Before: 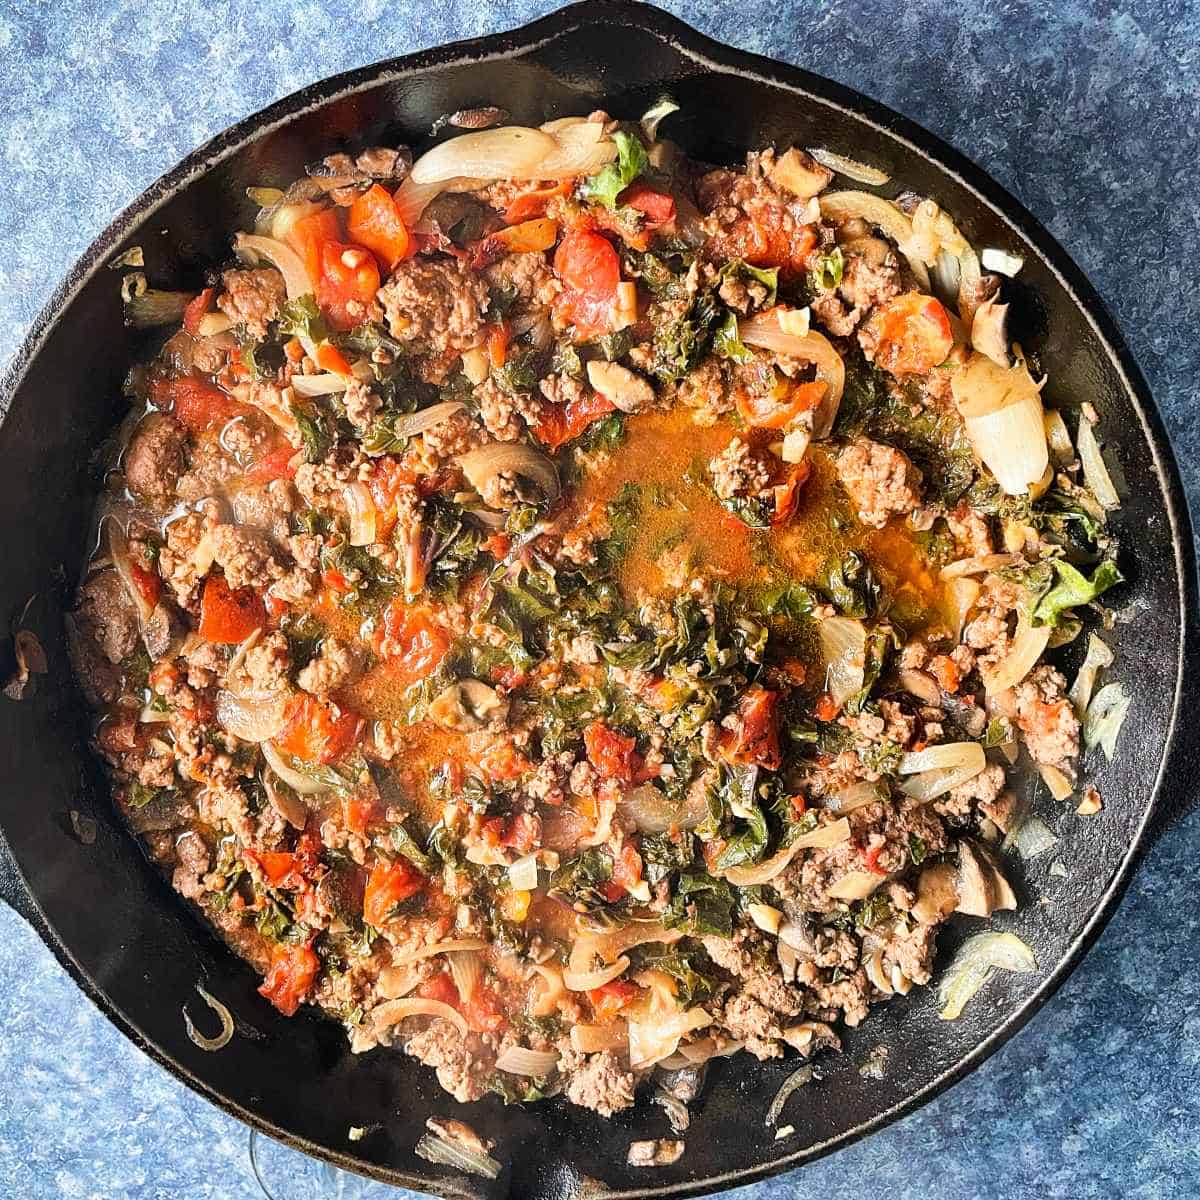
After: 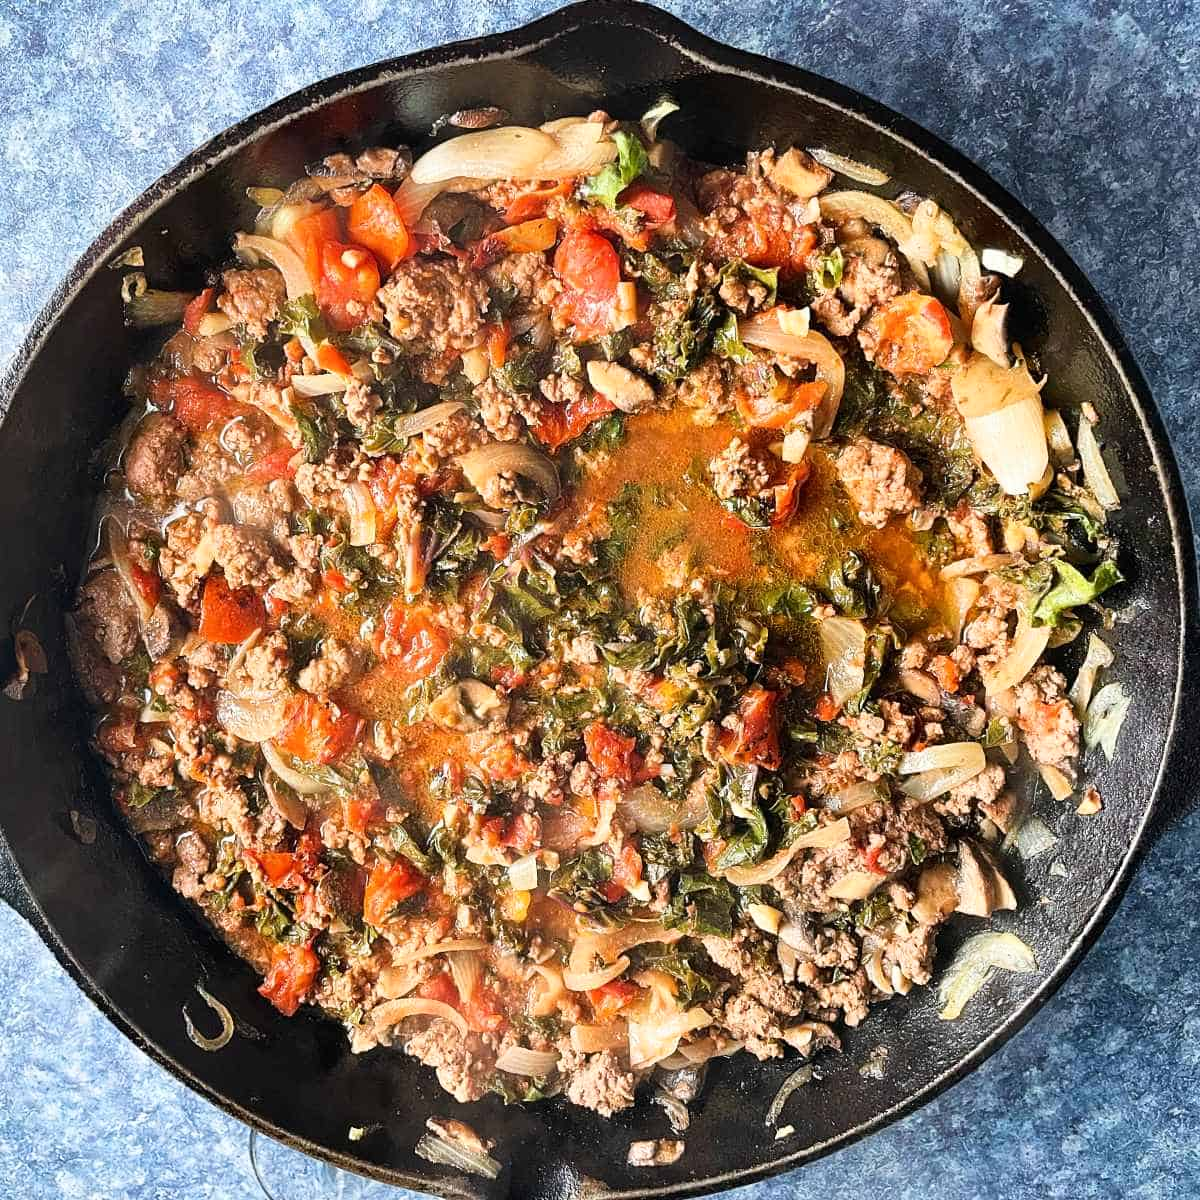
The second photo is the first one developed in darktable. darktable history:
shadows and highlights: shadows -0.373, highlights 38.64
